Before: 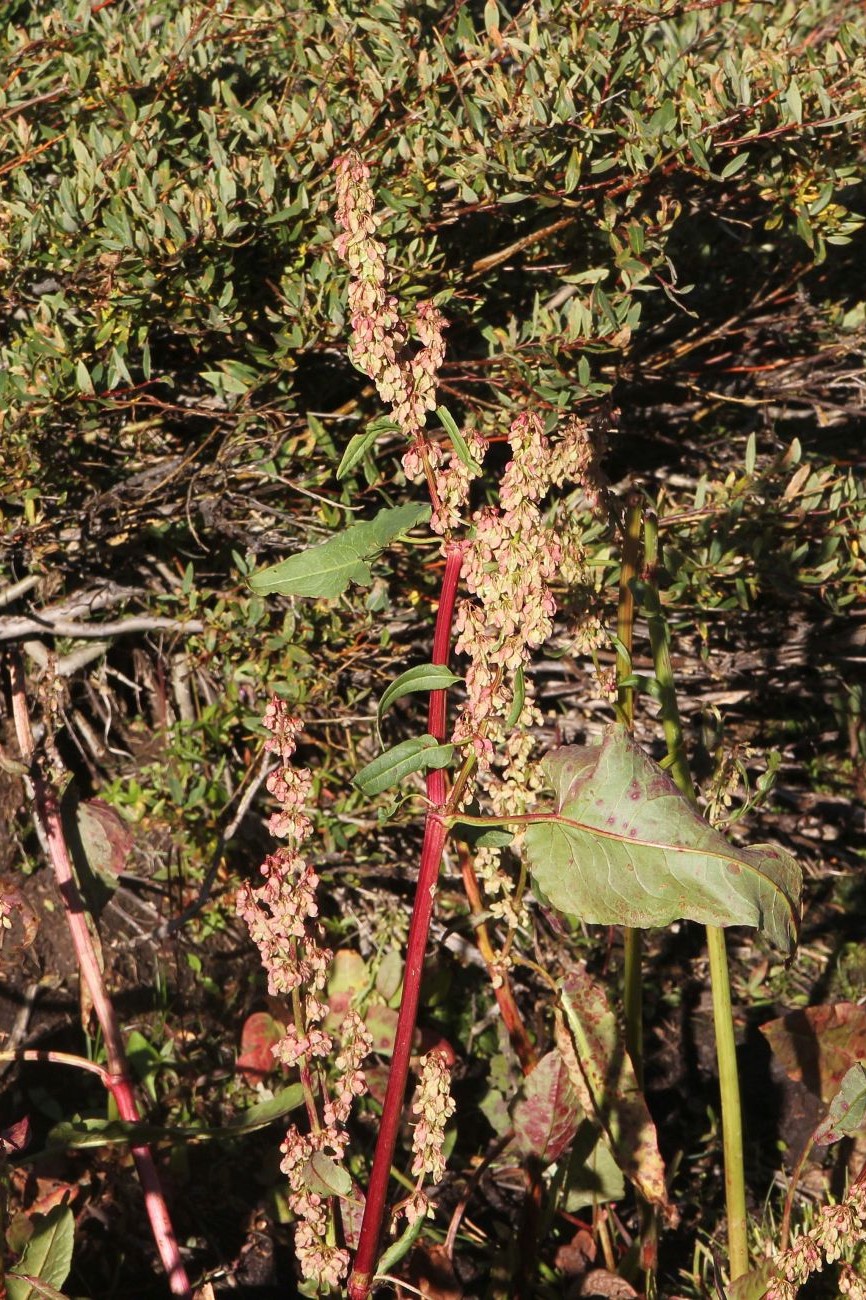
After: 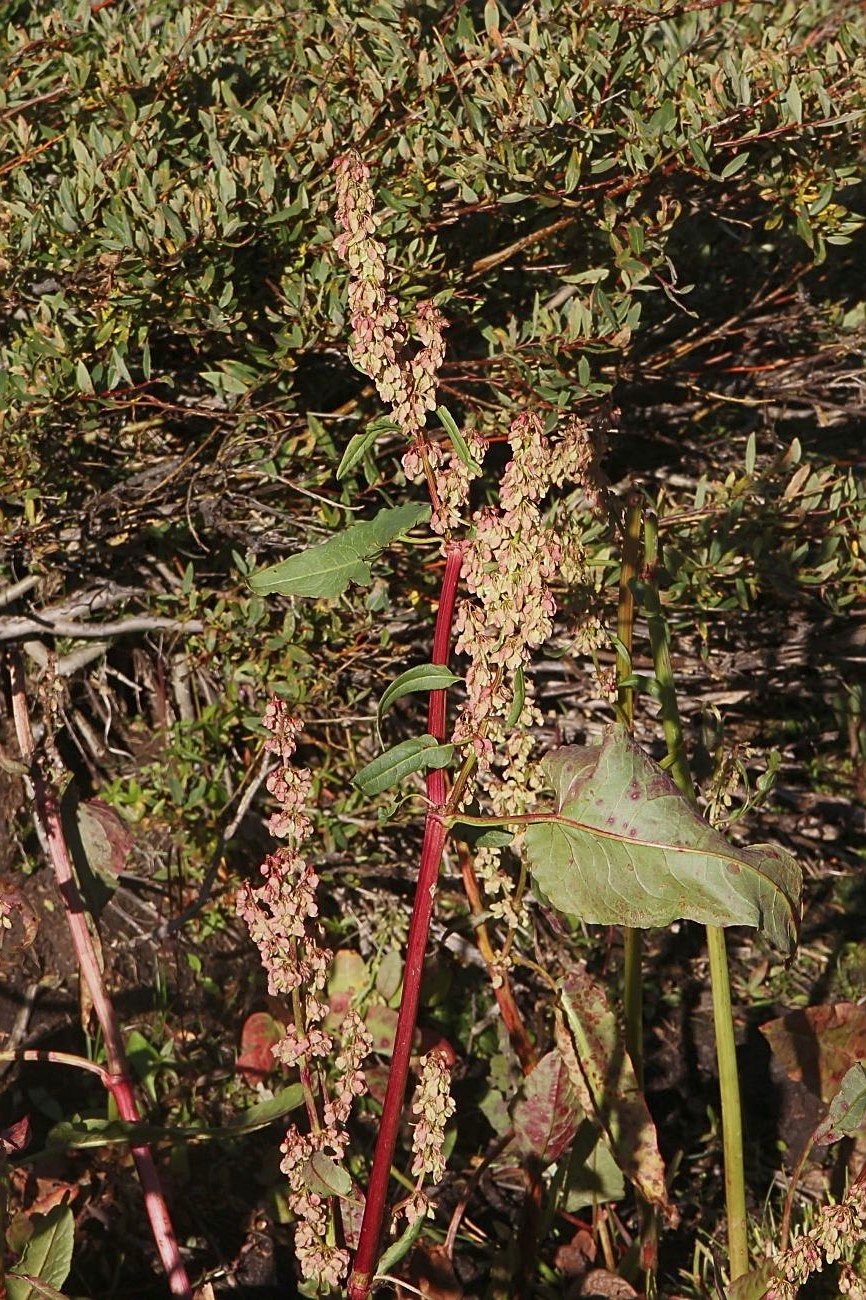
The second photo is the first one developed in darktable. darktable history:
sharpen: on, module defaults
tone equalizer: -8 EV 0.269 EV, -7 EV 0.452 EV, -6 EV 0.427 EV, -5 EV 0.274 EV, -3 EV -0.254 EV, -2 EV -0.405 EV, -1 EV -0.396 EV, +0 EV -0.23 EV
